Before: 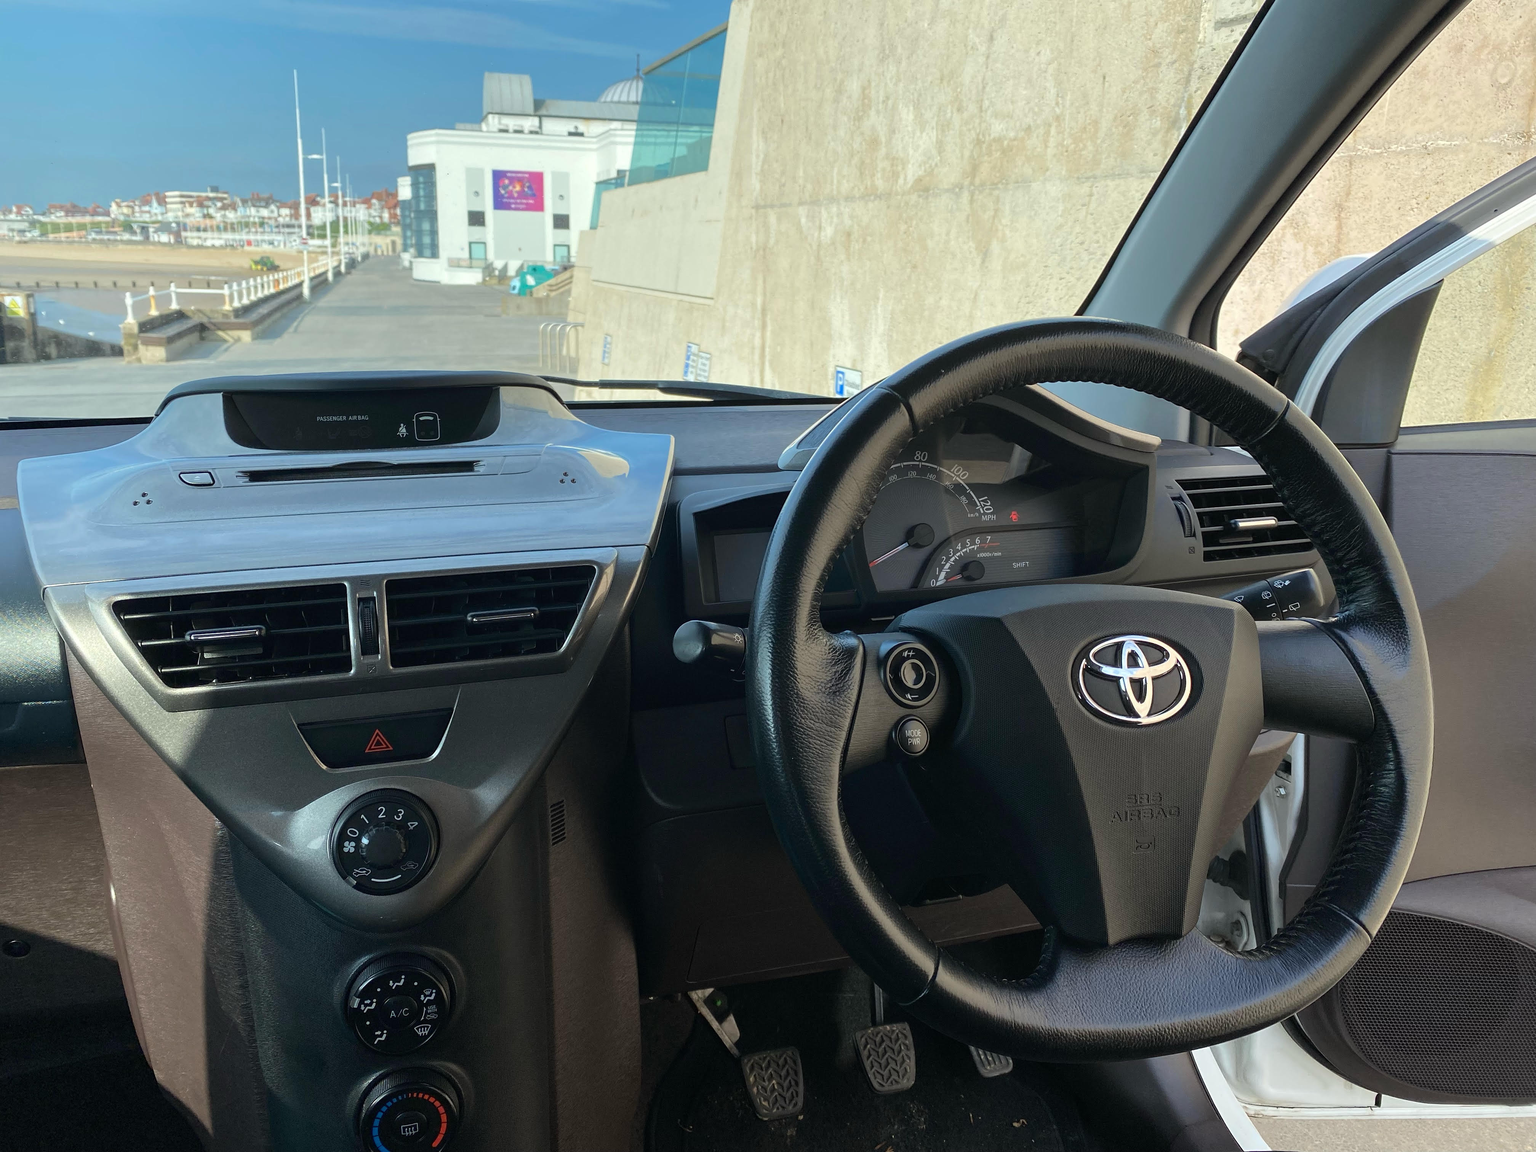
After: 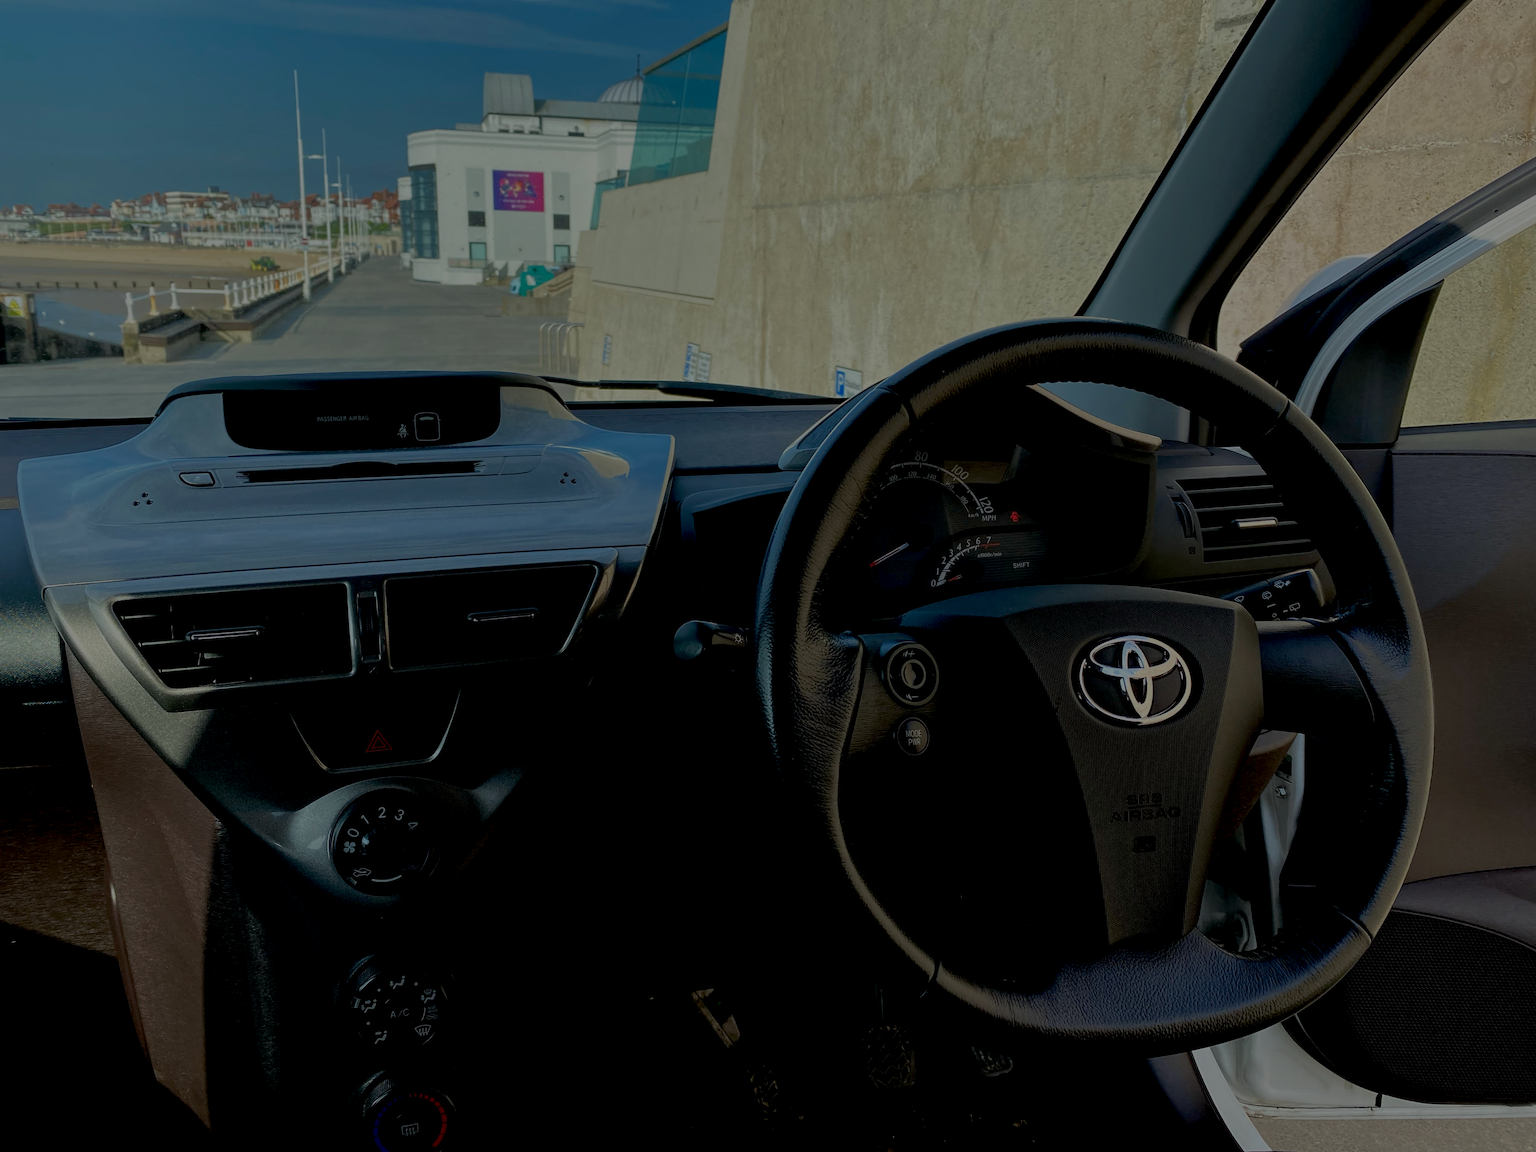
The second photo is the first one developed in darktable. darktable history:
exposure: exposure -2.002 EV, compensate highlight preservation false
base curve: curves: ch0 [(0.017, 0) (0.425, 0.441) (0.844, 0.933) (1, 1)], preserve colors none
